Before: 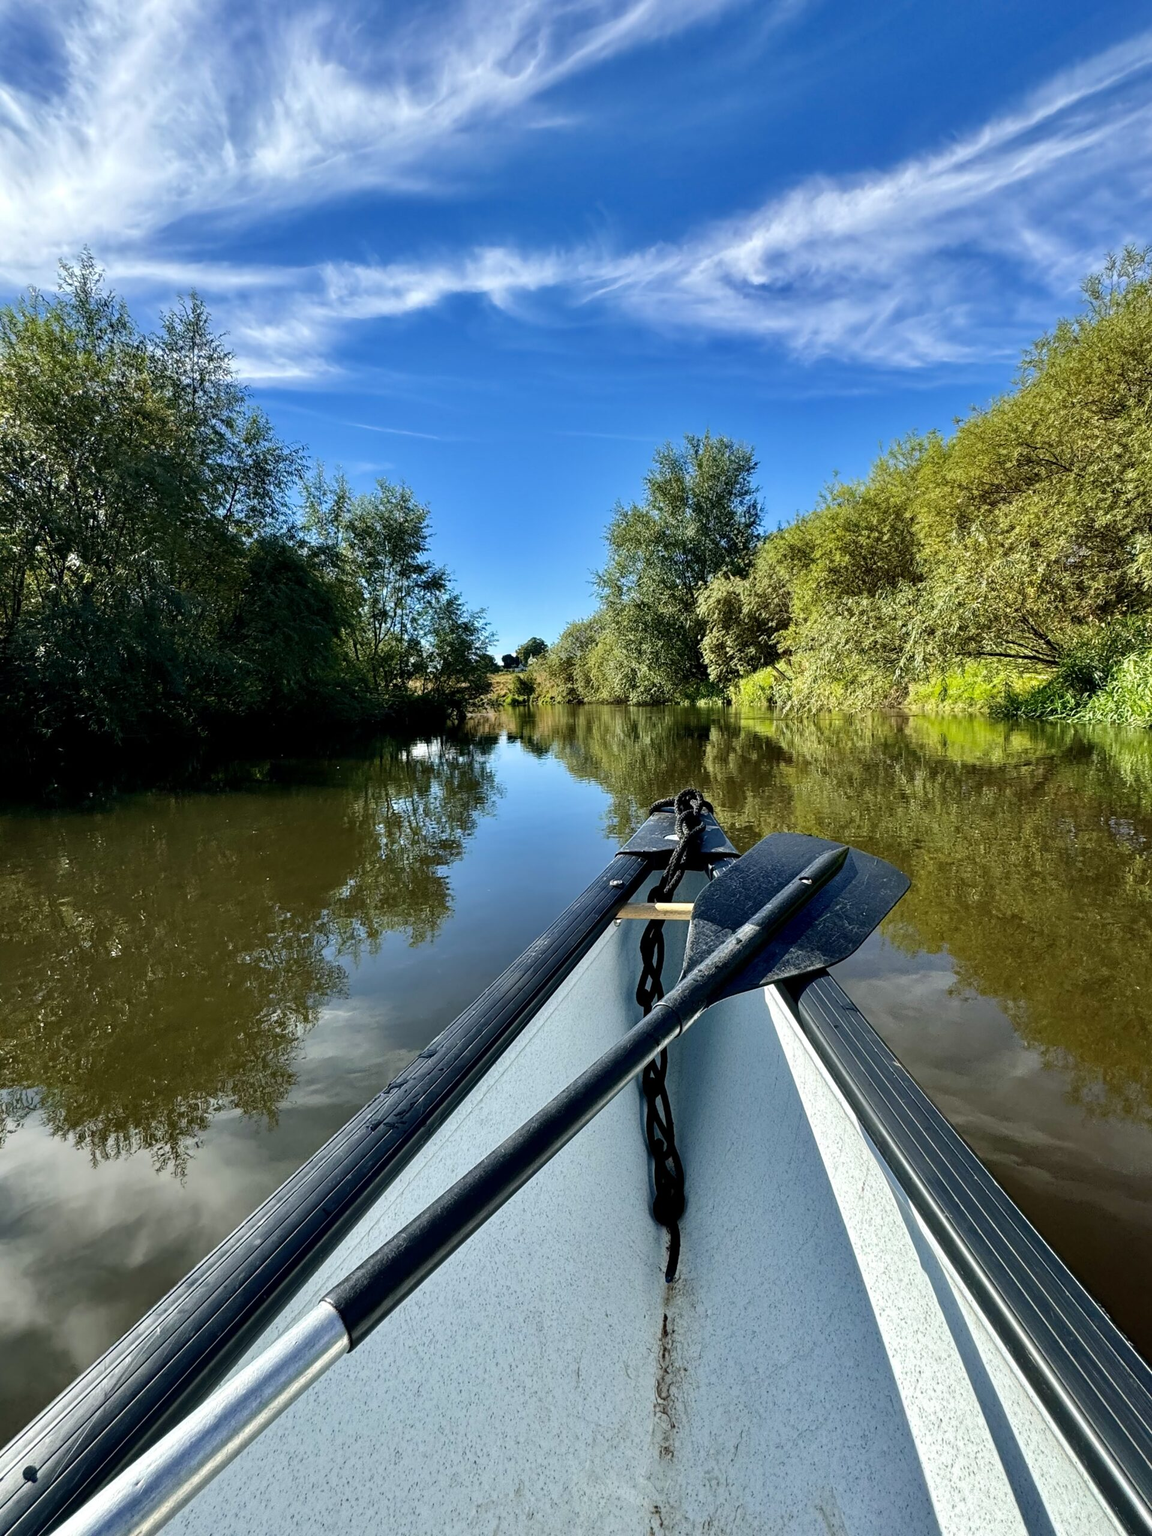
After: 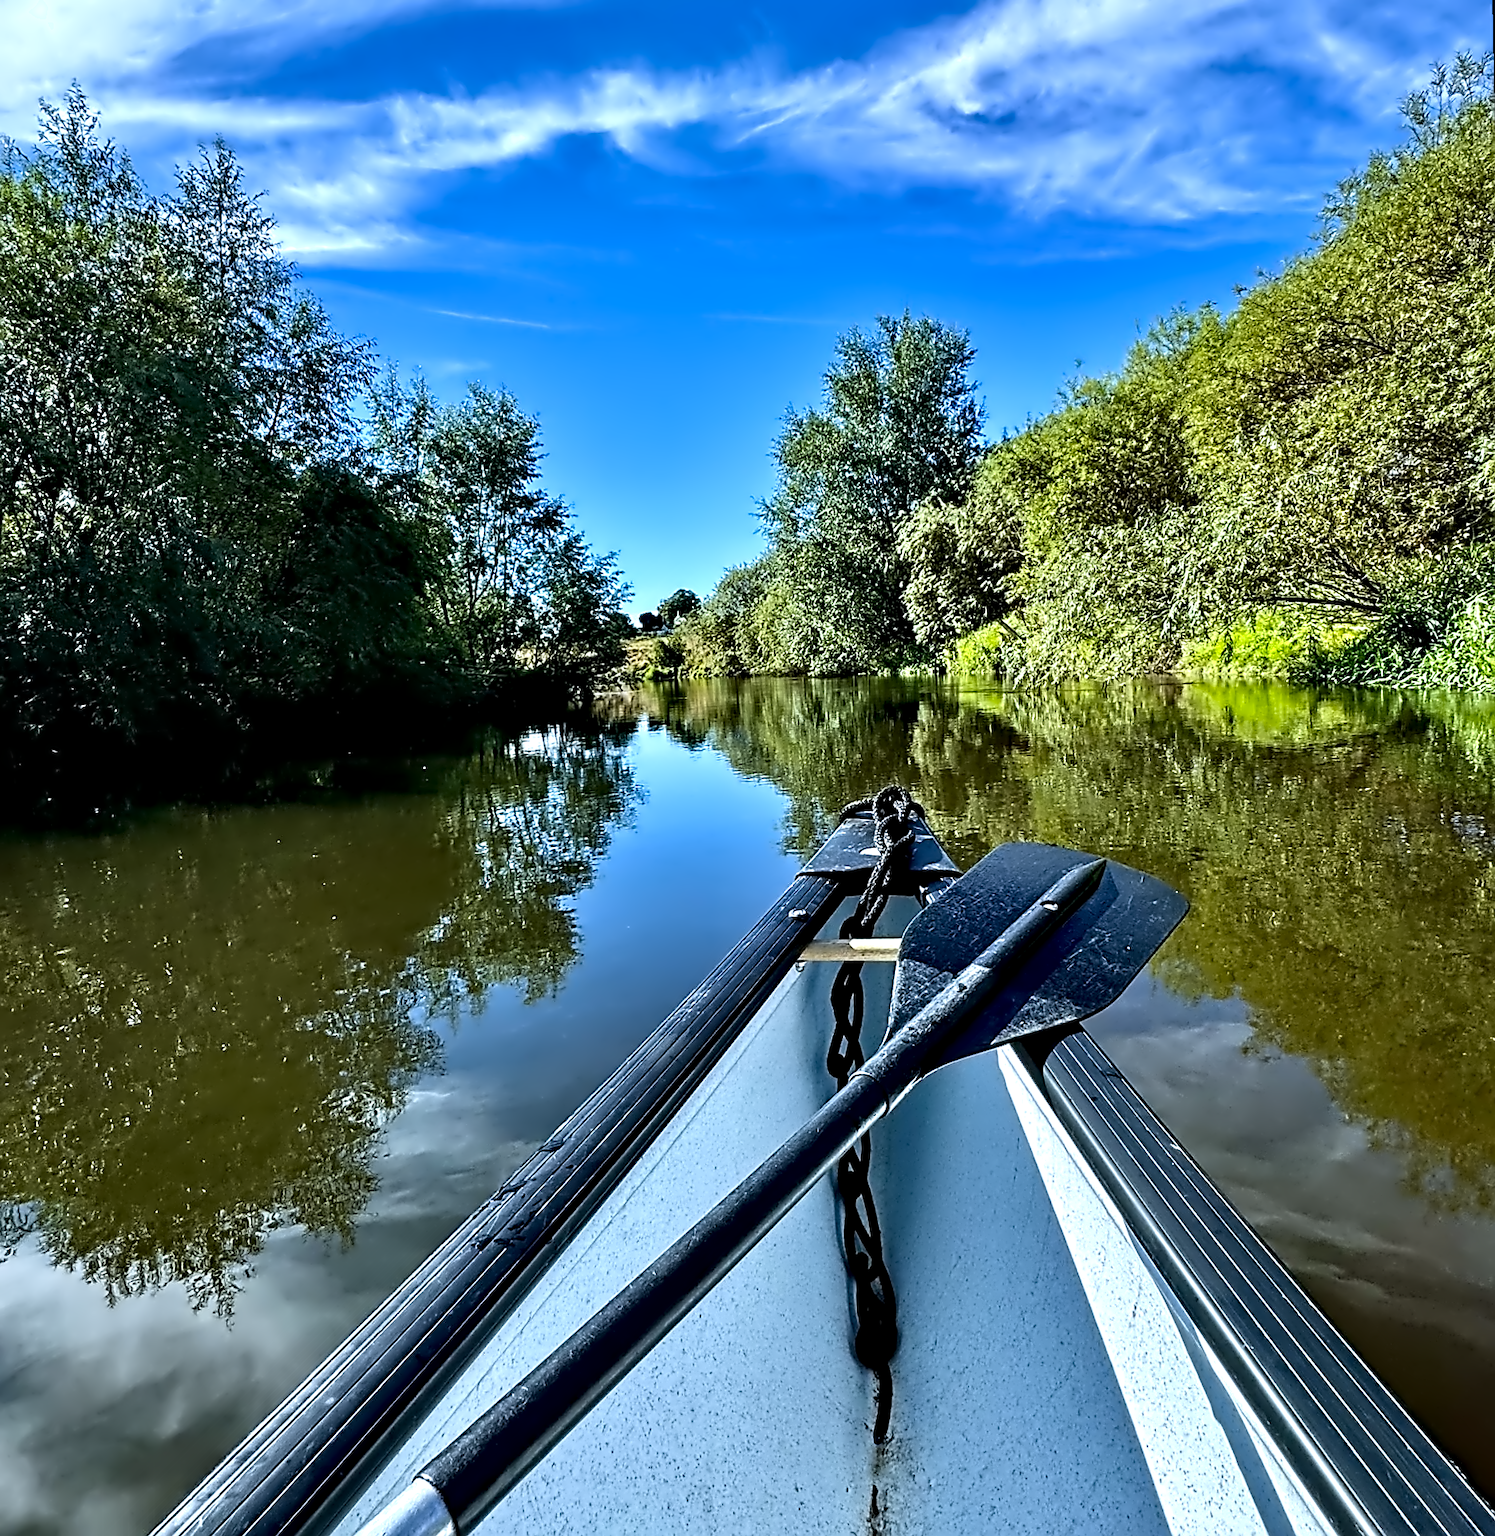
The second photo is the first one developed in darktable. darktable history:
crop and rotate: left 2.991%, top 13.302%, right 1.981%, bottom 12.636%
contrast equalizer: octaves 7, y [[0.5, 0.542, 0.583, 0.625, 0.667, 0.708], [0.5 ×6], [0.5 ×6], [0, 0.033, 0.067, 0.1, 0.133, 0.167], [0, 0.05, 0.1, 0.15, 0.2, 0.25]]
rotate and perspective: rotation -1.17°, automatic cropping off
velvia: strength 6%
sharpen: on, module defaults
white balance: red 0.926, green 1.003, blue 1.133
shadows and highlights: shadows 0, highlights 40
